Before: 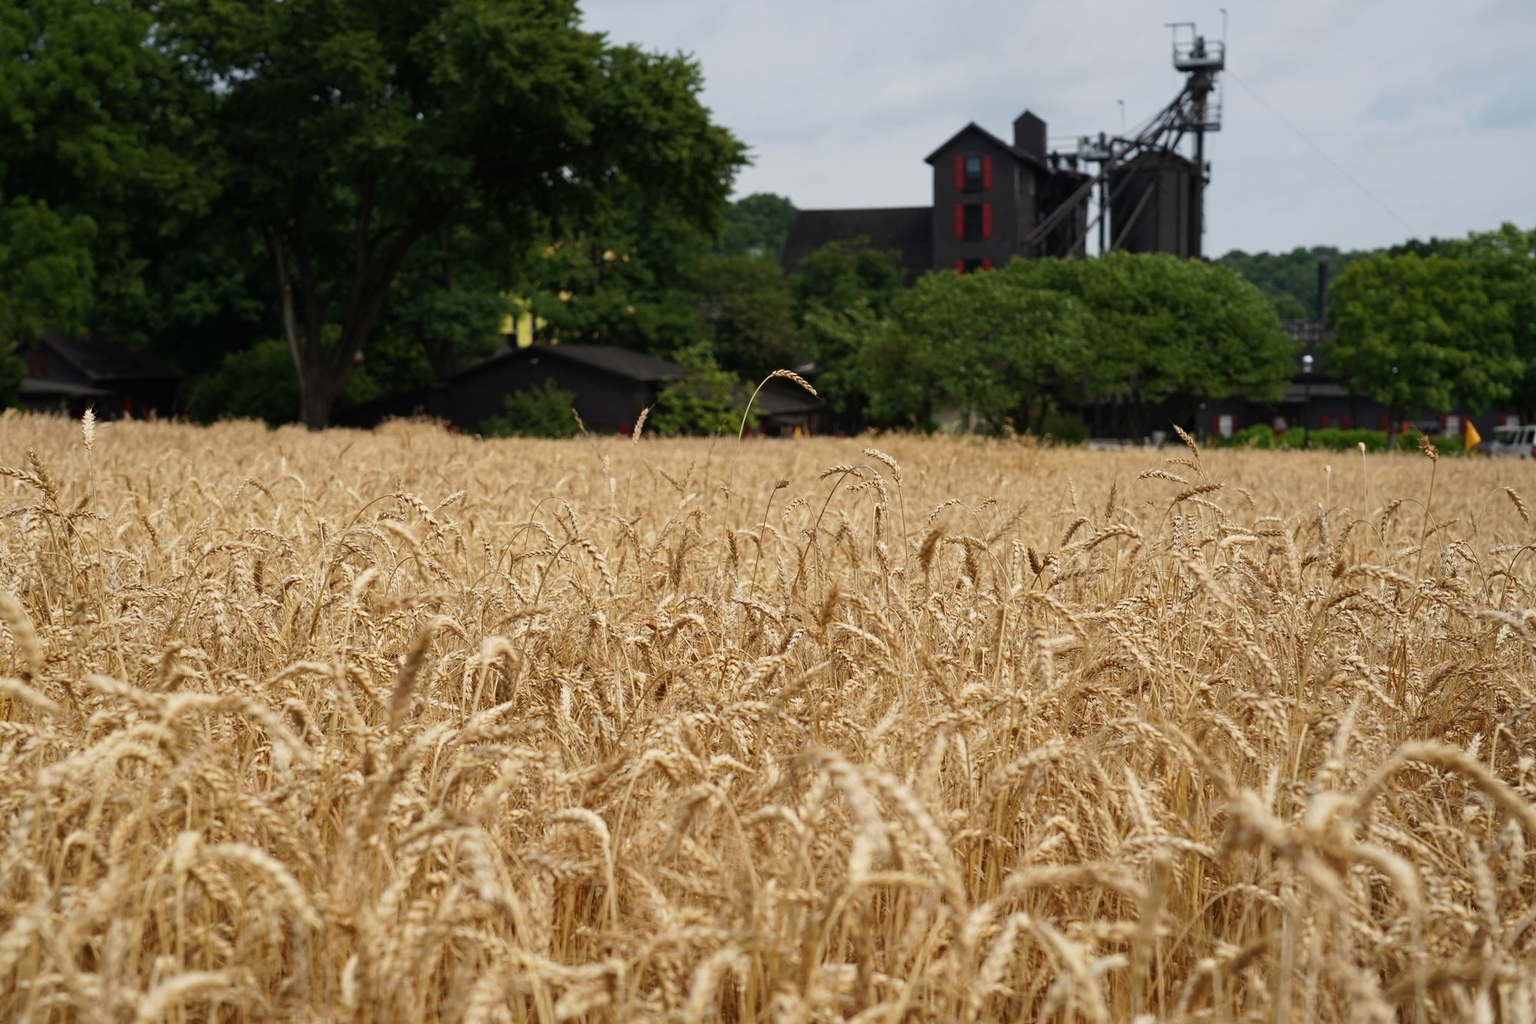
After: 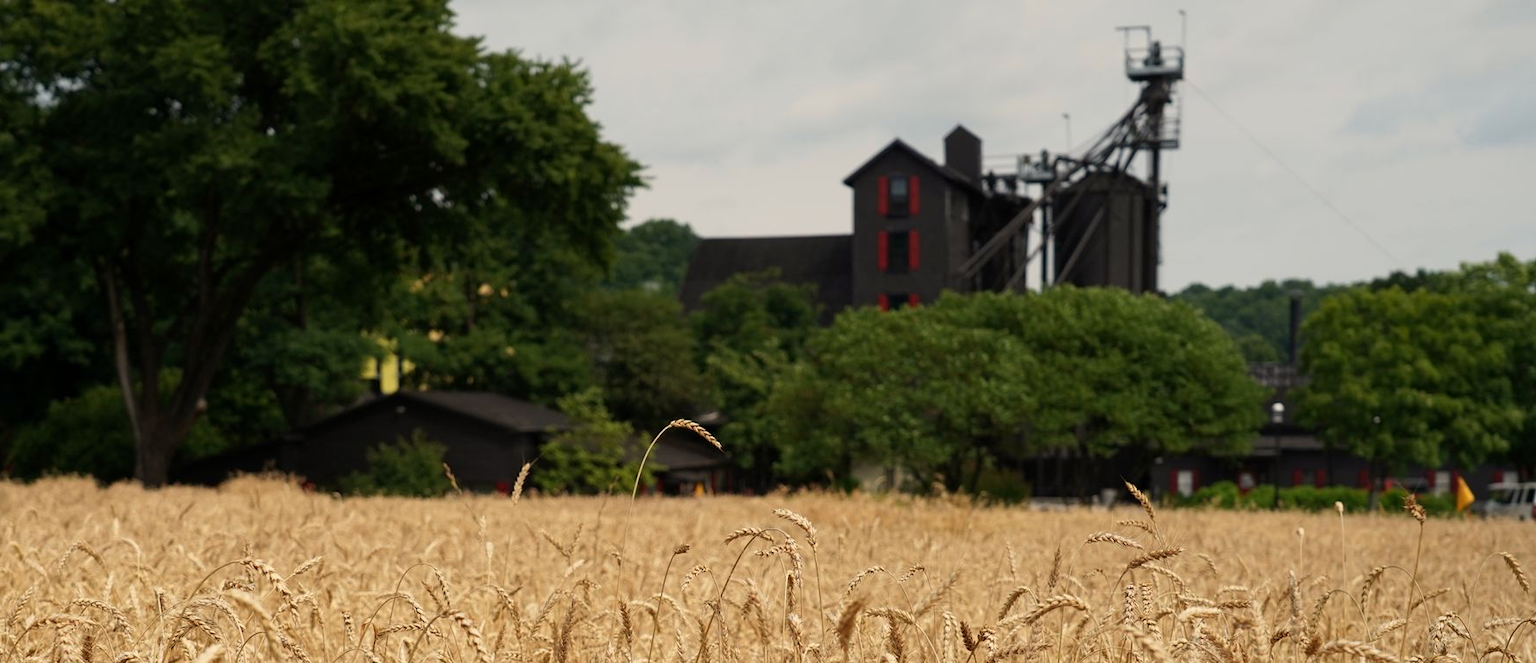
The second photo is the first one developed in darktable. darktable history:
exposure: black level correction 0.001, exposure 0.014 EV, compensate highlight preservation false
crop and rotate: left 11.812%, bottom 42.776%
white balance: red 1.045, blue 0.932
